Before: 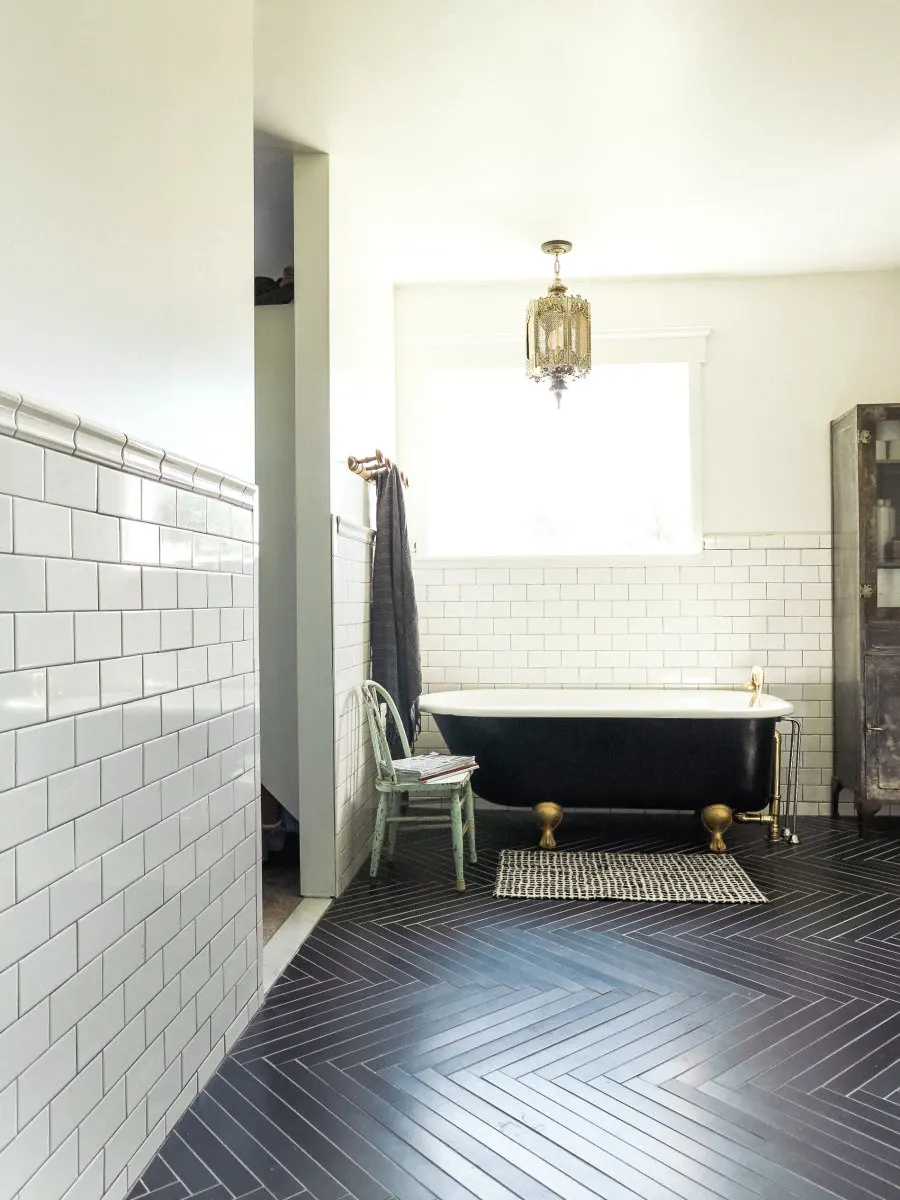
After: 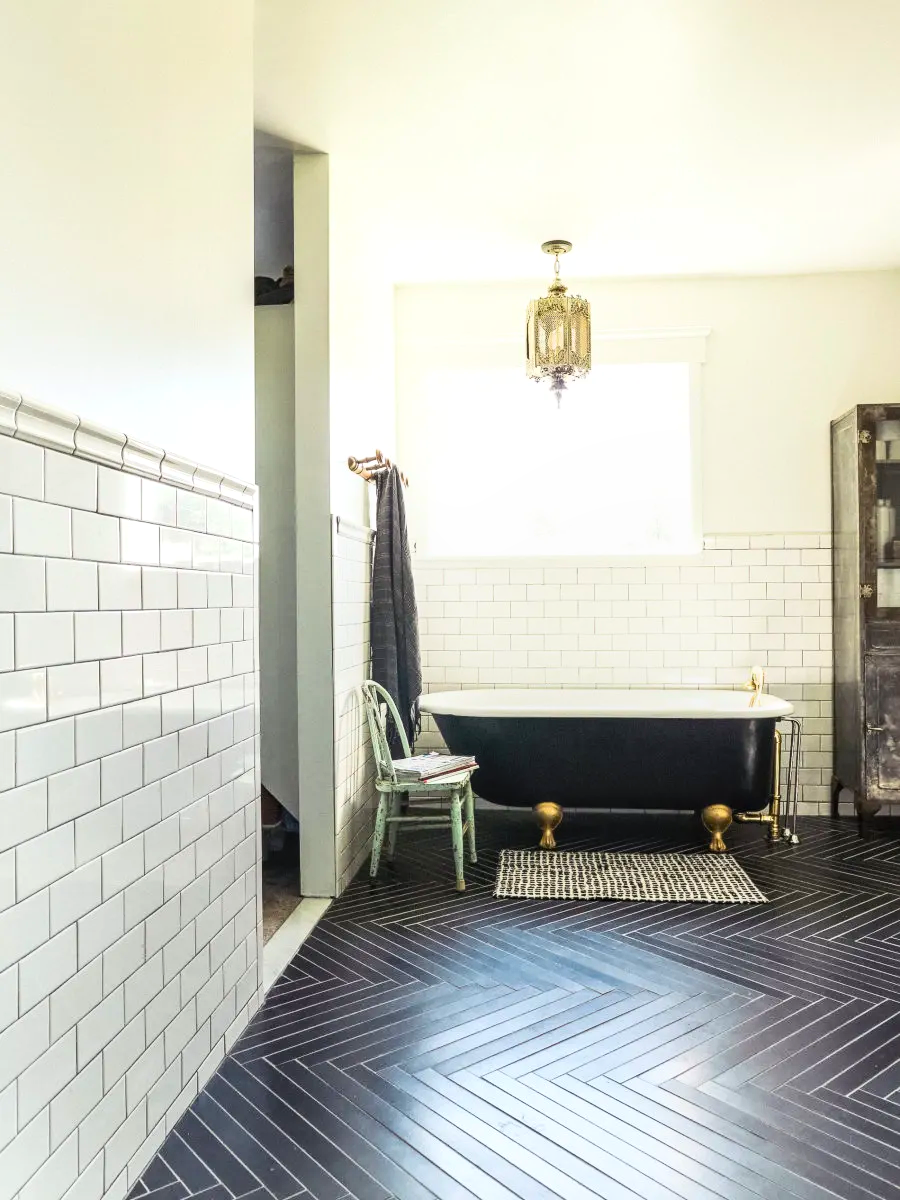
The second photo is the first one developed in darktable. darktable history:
local contrast: on, module defaults
contrast brightness saturation: contrast 0.23, brightness 0.1, saturation 0.29
